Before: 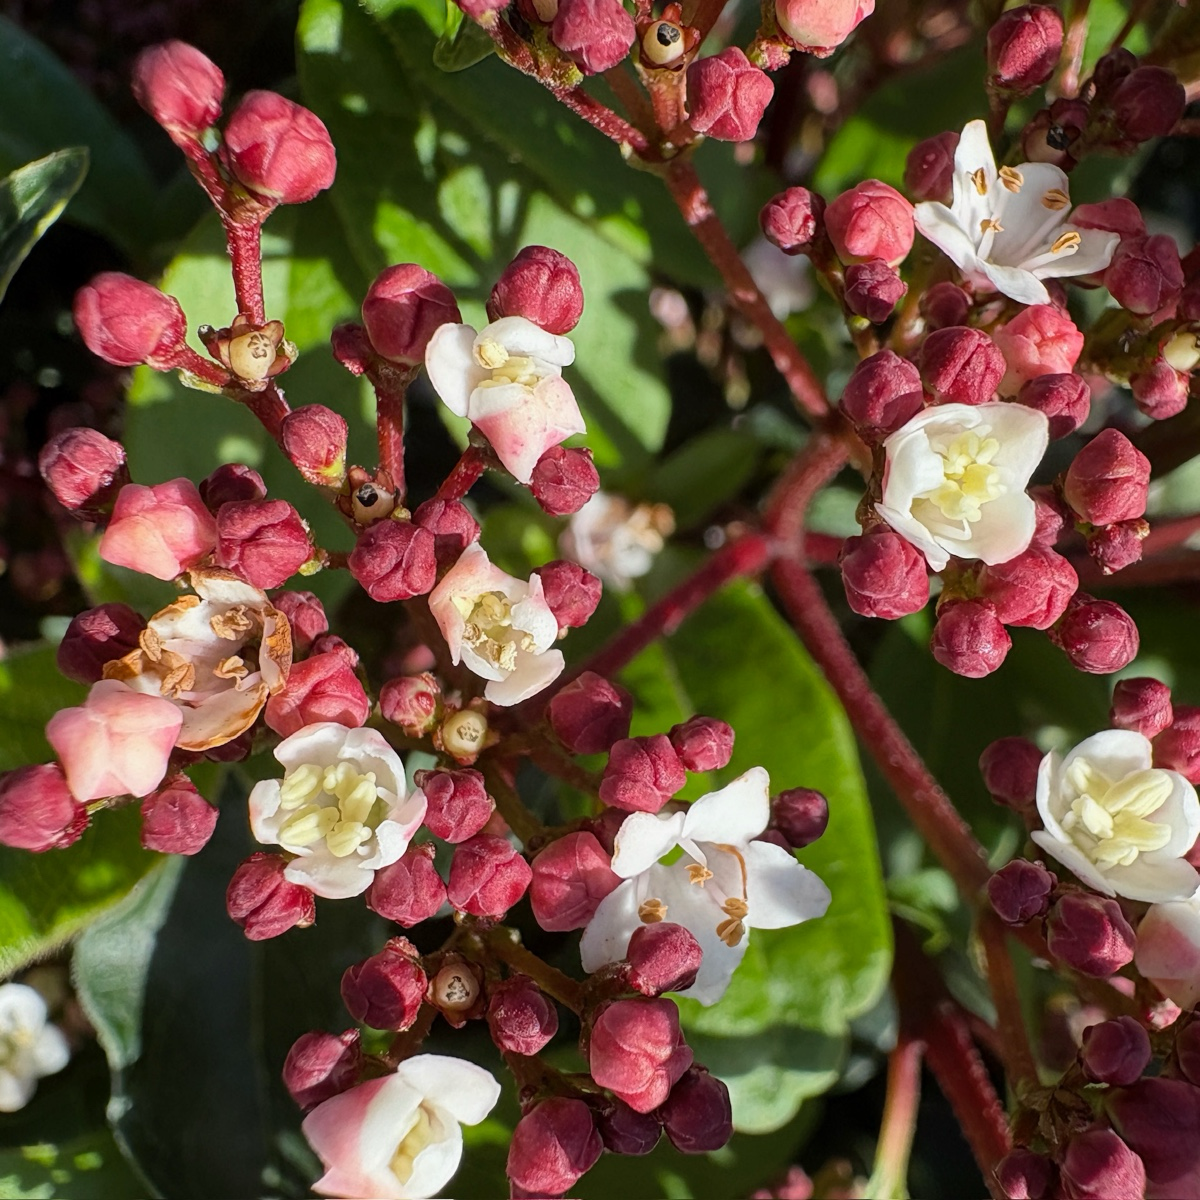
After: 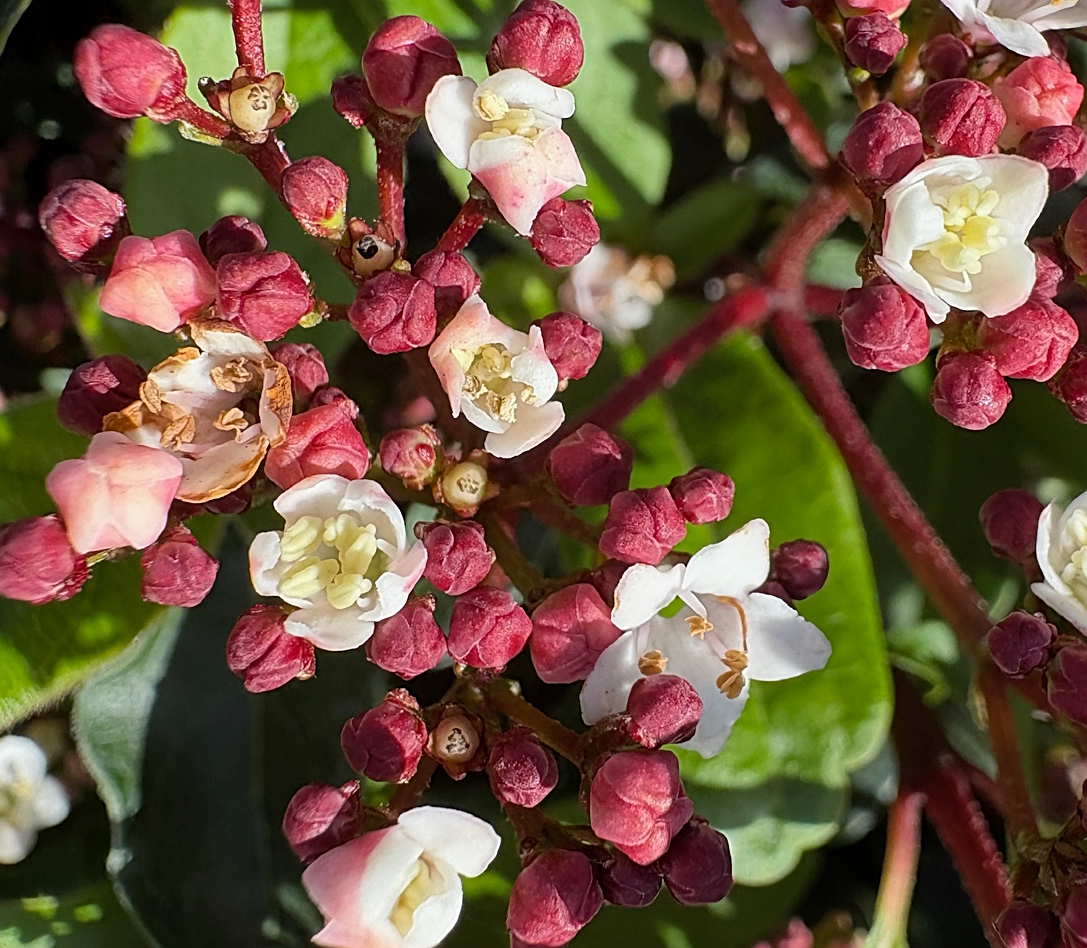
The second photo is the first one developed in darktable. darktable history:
sharpen: on, module defaults
crop: top 20.728%, right 9.381%, bottom 0.223%
